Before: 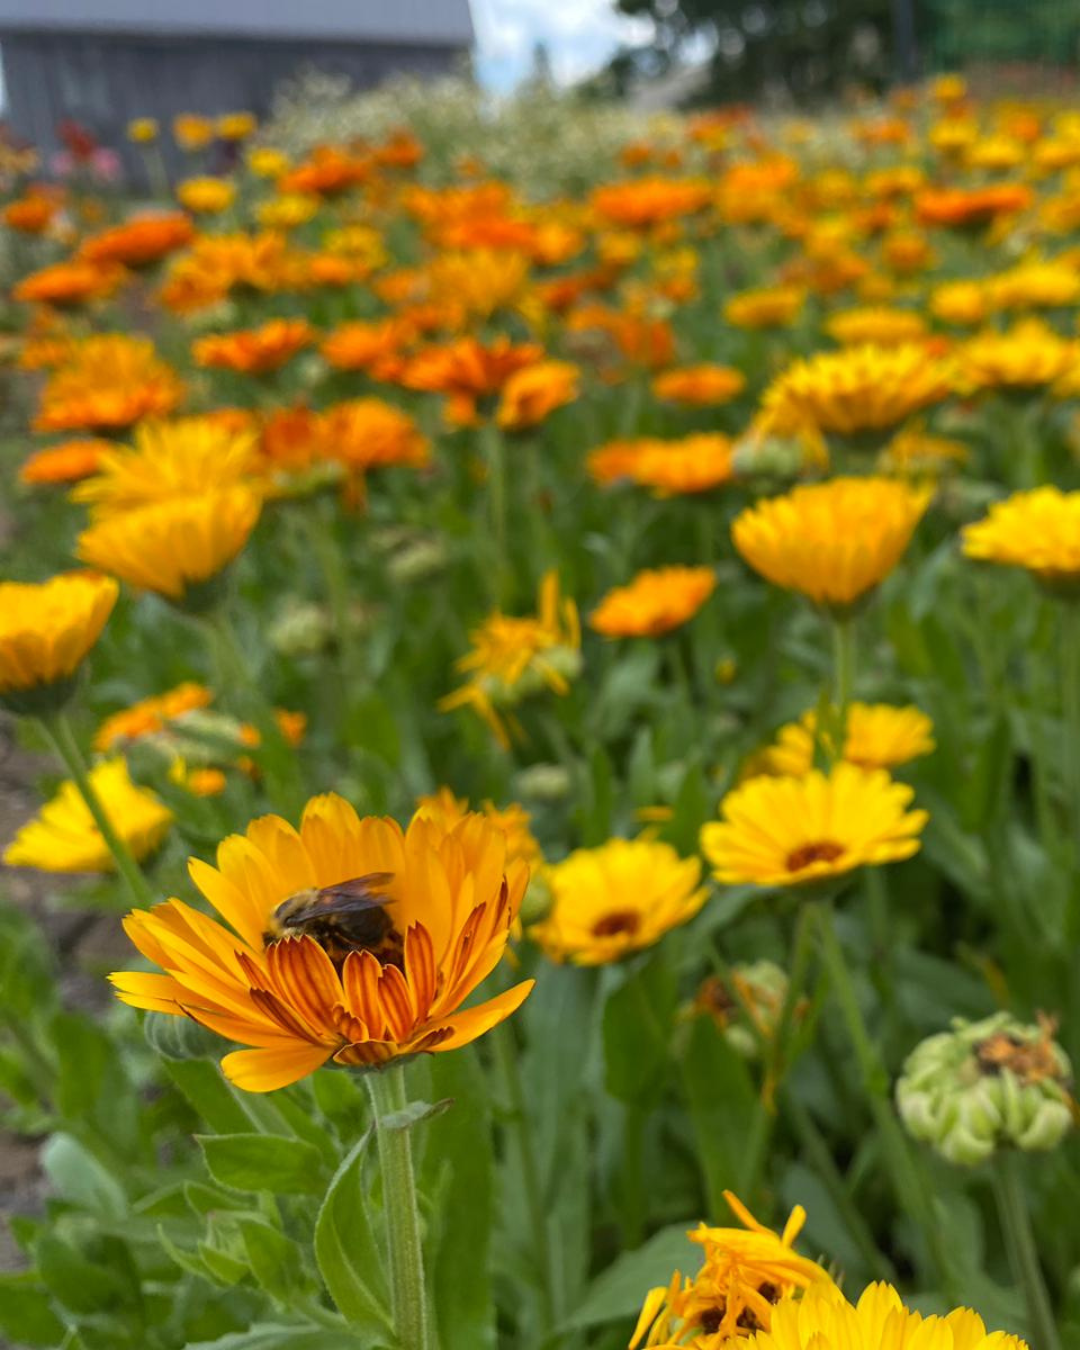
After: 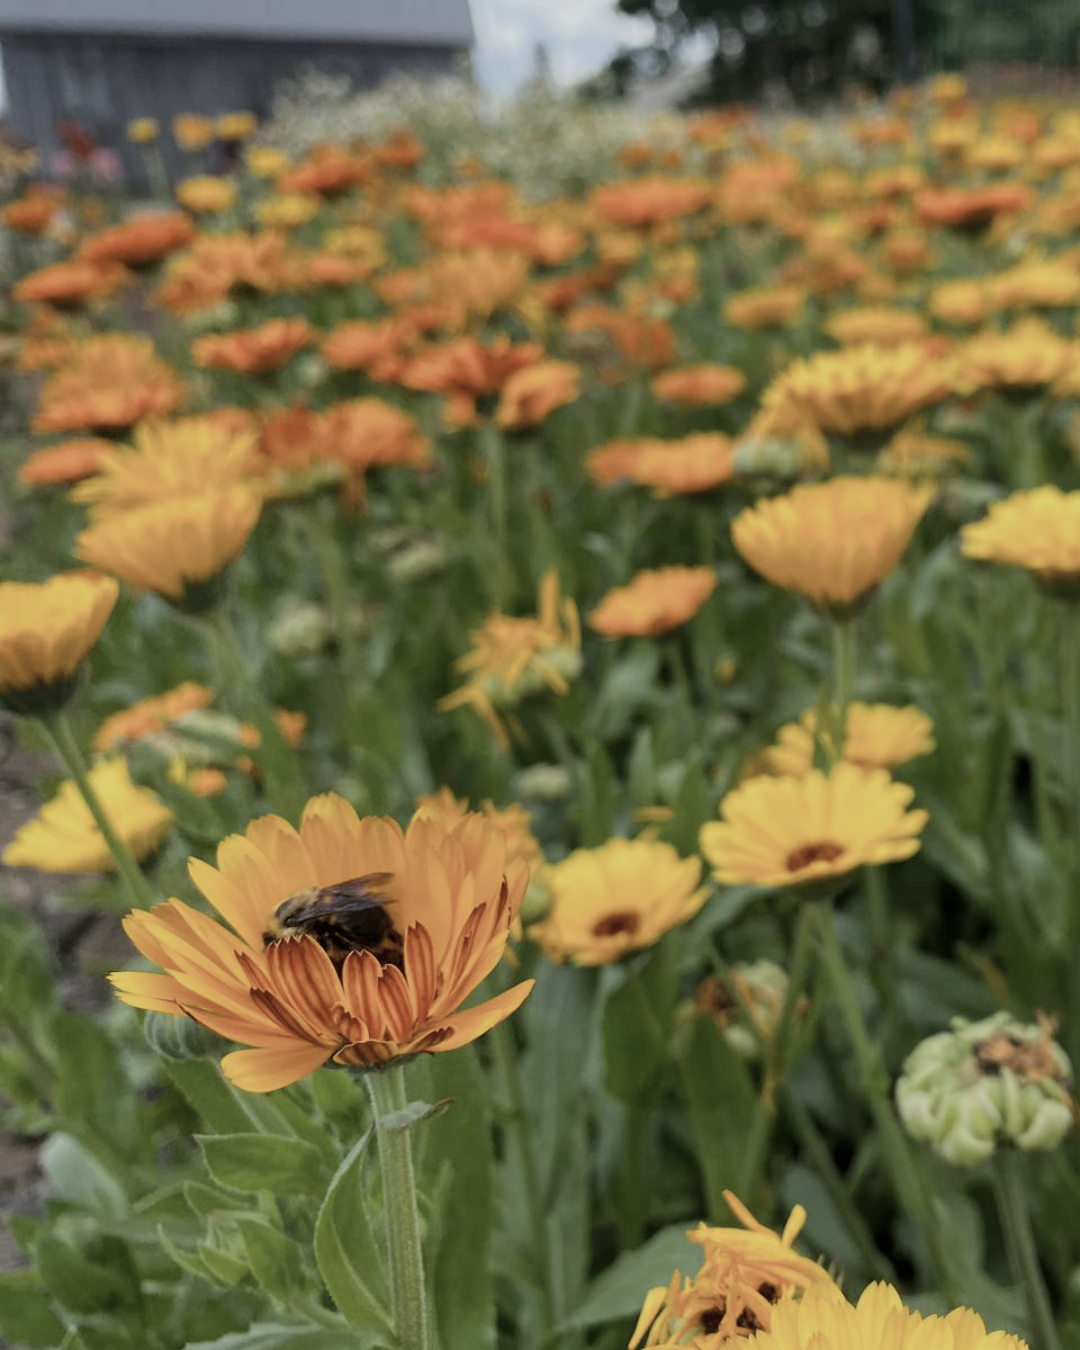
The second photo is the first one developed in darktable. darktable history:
contrast brightness saturation: contrast 0.1, saturation -0.36
filmic rgb: black relative exposure -7.65 EV, white relative exposure 4.56 EV, hardness 3.61
